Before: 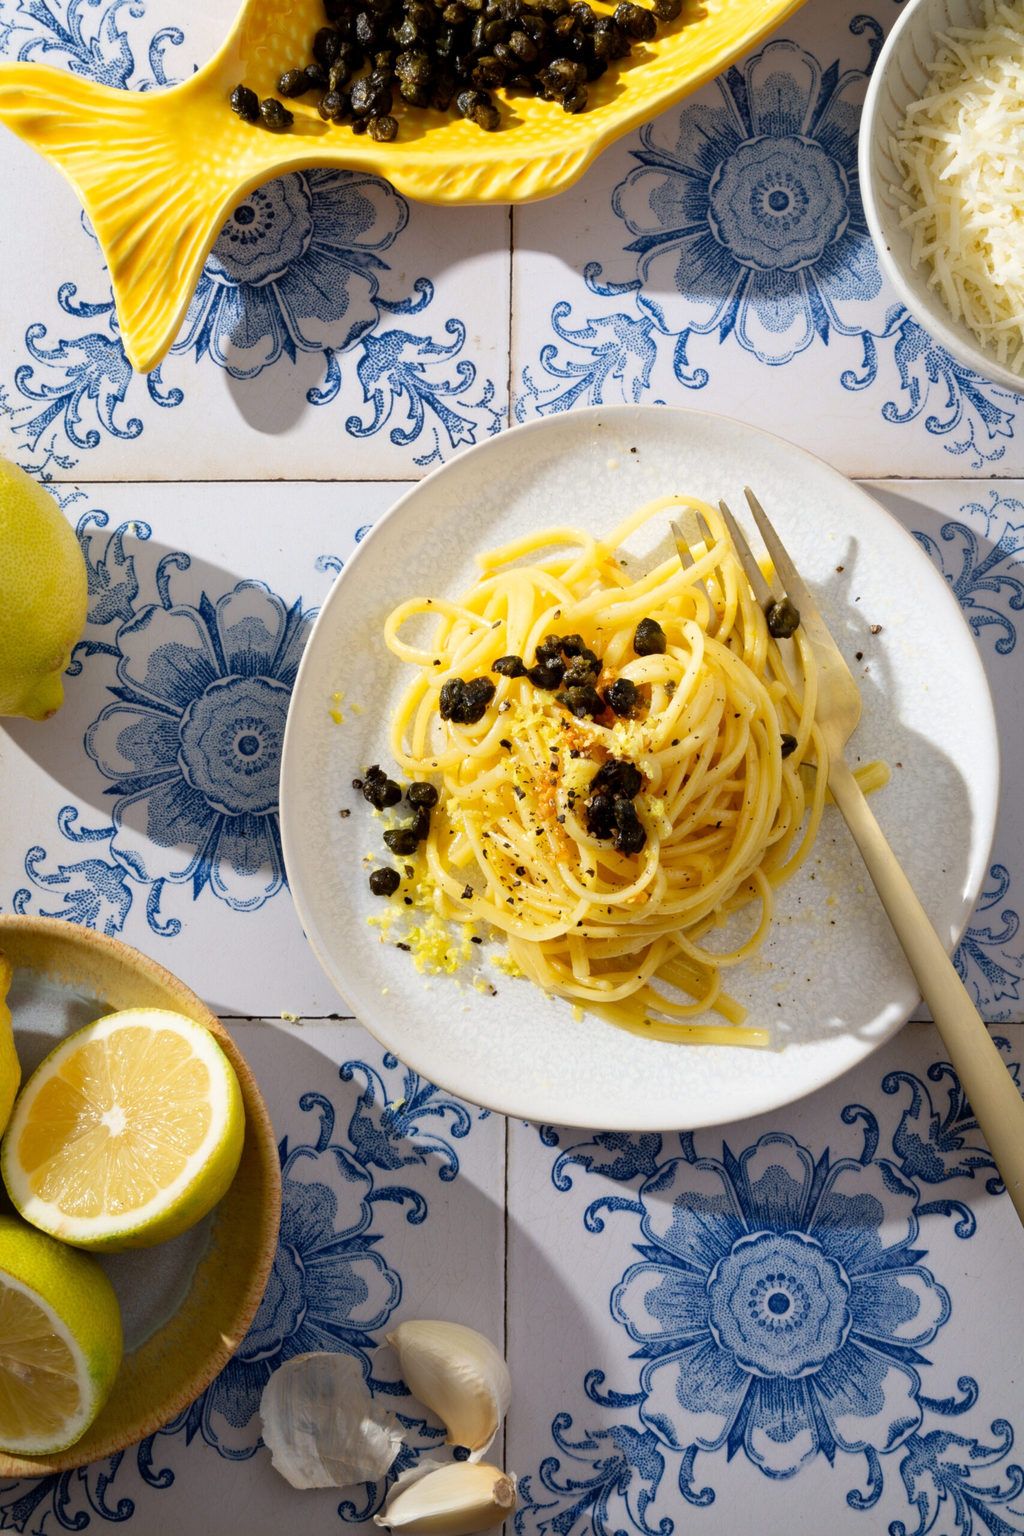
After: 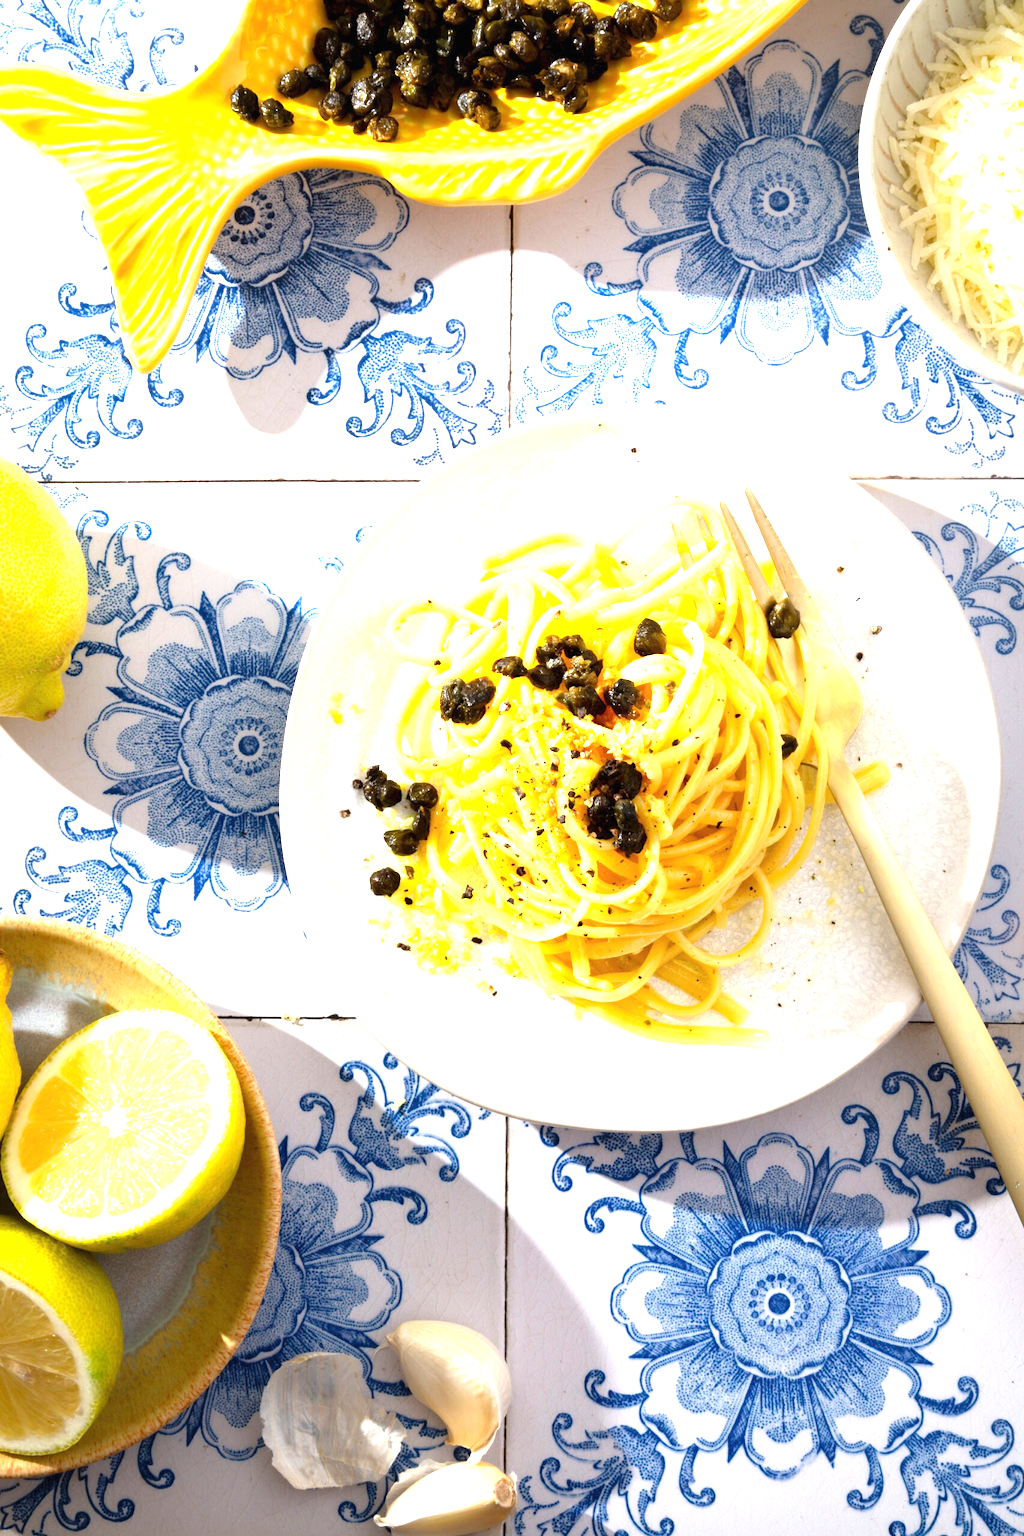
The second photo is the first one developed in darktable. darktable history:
local contrast: mode bilateral grid, contrast 100, coarseness 100, detail 91%, midtone range 0.2
exposure: black level correction 0, exposure 1.5 EV, compensate exposure bias true, compensate highlight preservation false
